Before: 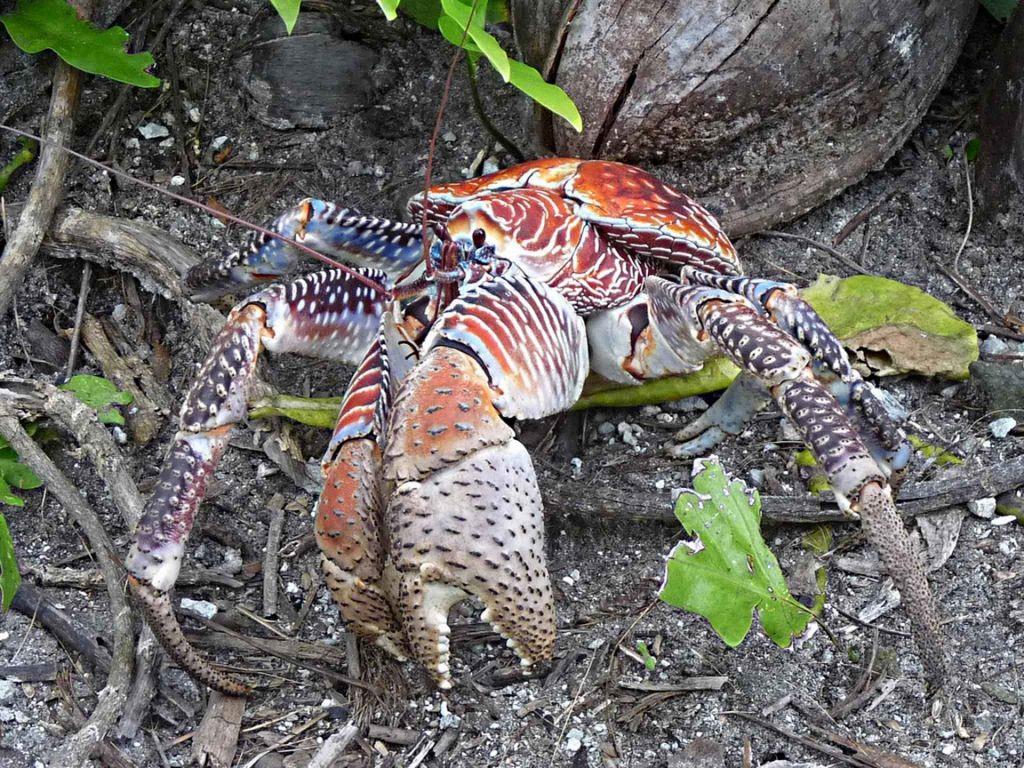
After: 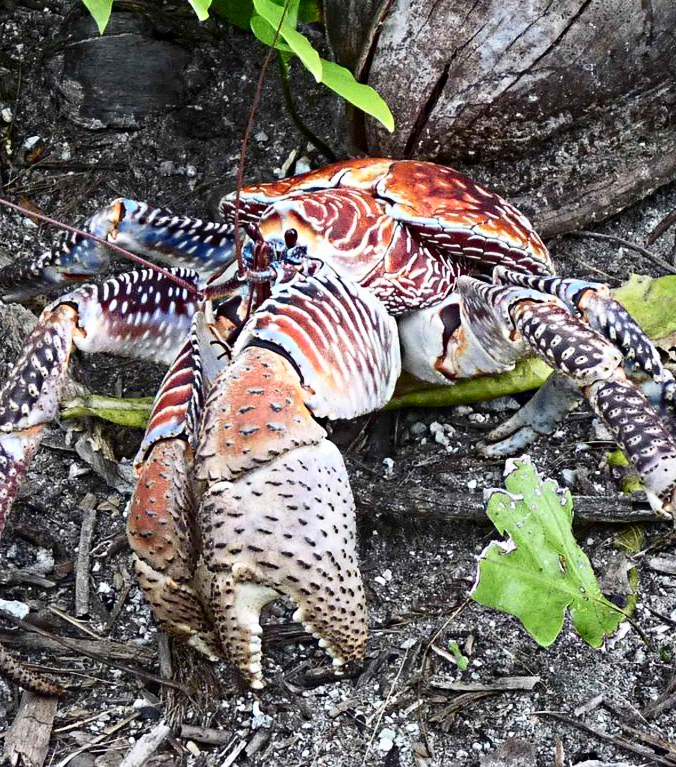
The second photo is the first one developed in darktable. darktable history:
contrast brightness saturation: contrast 0.28
crop and rotate: left 18.442%, right 15.508%
